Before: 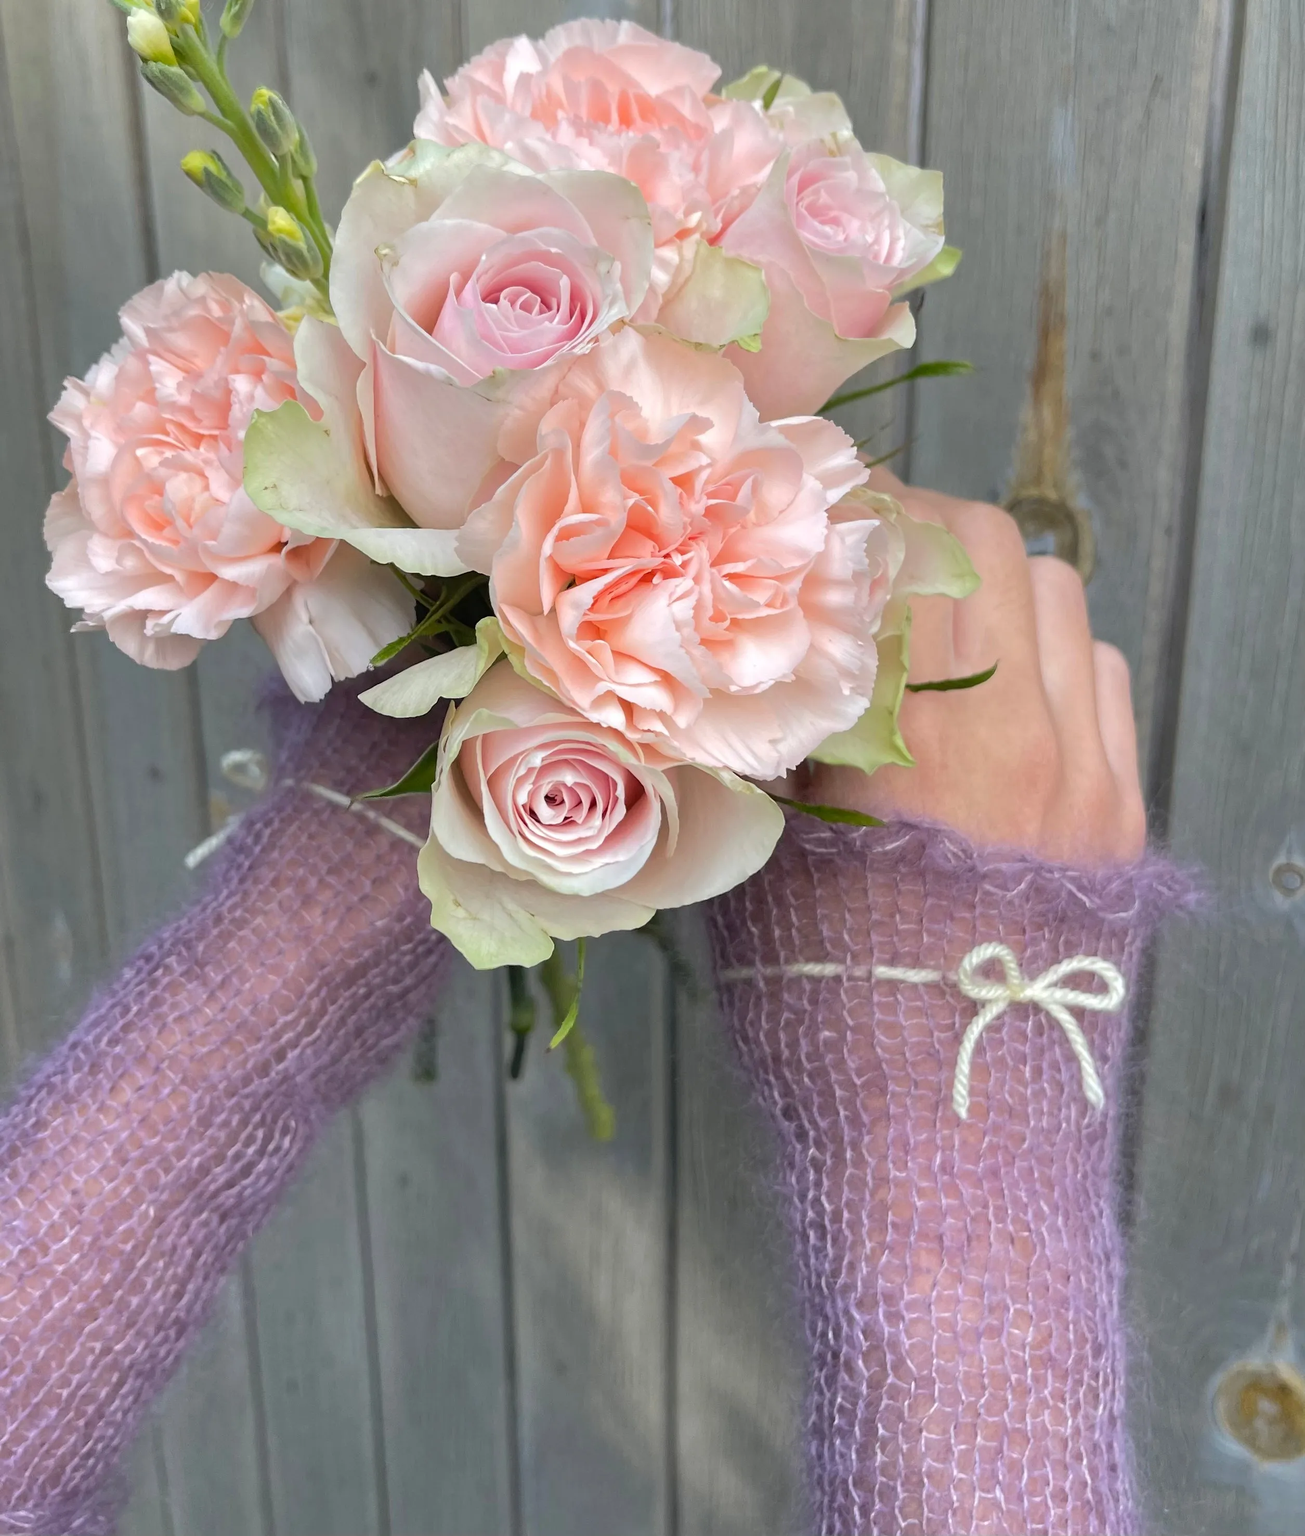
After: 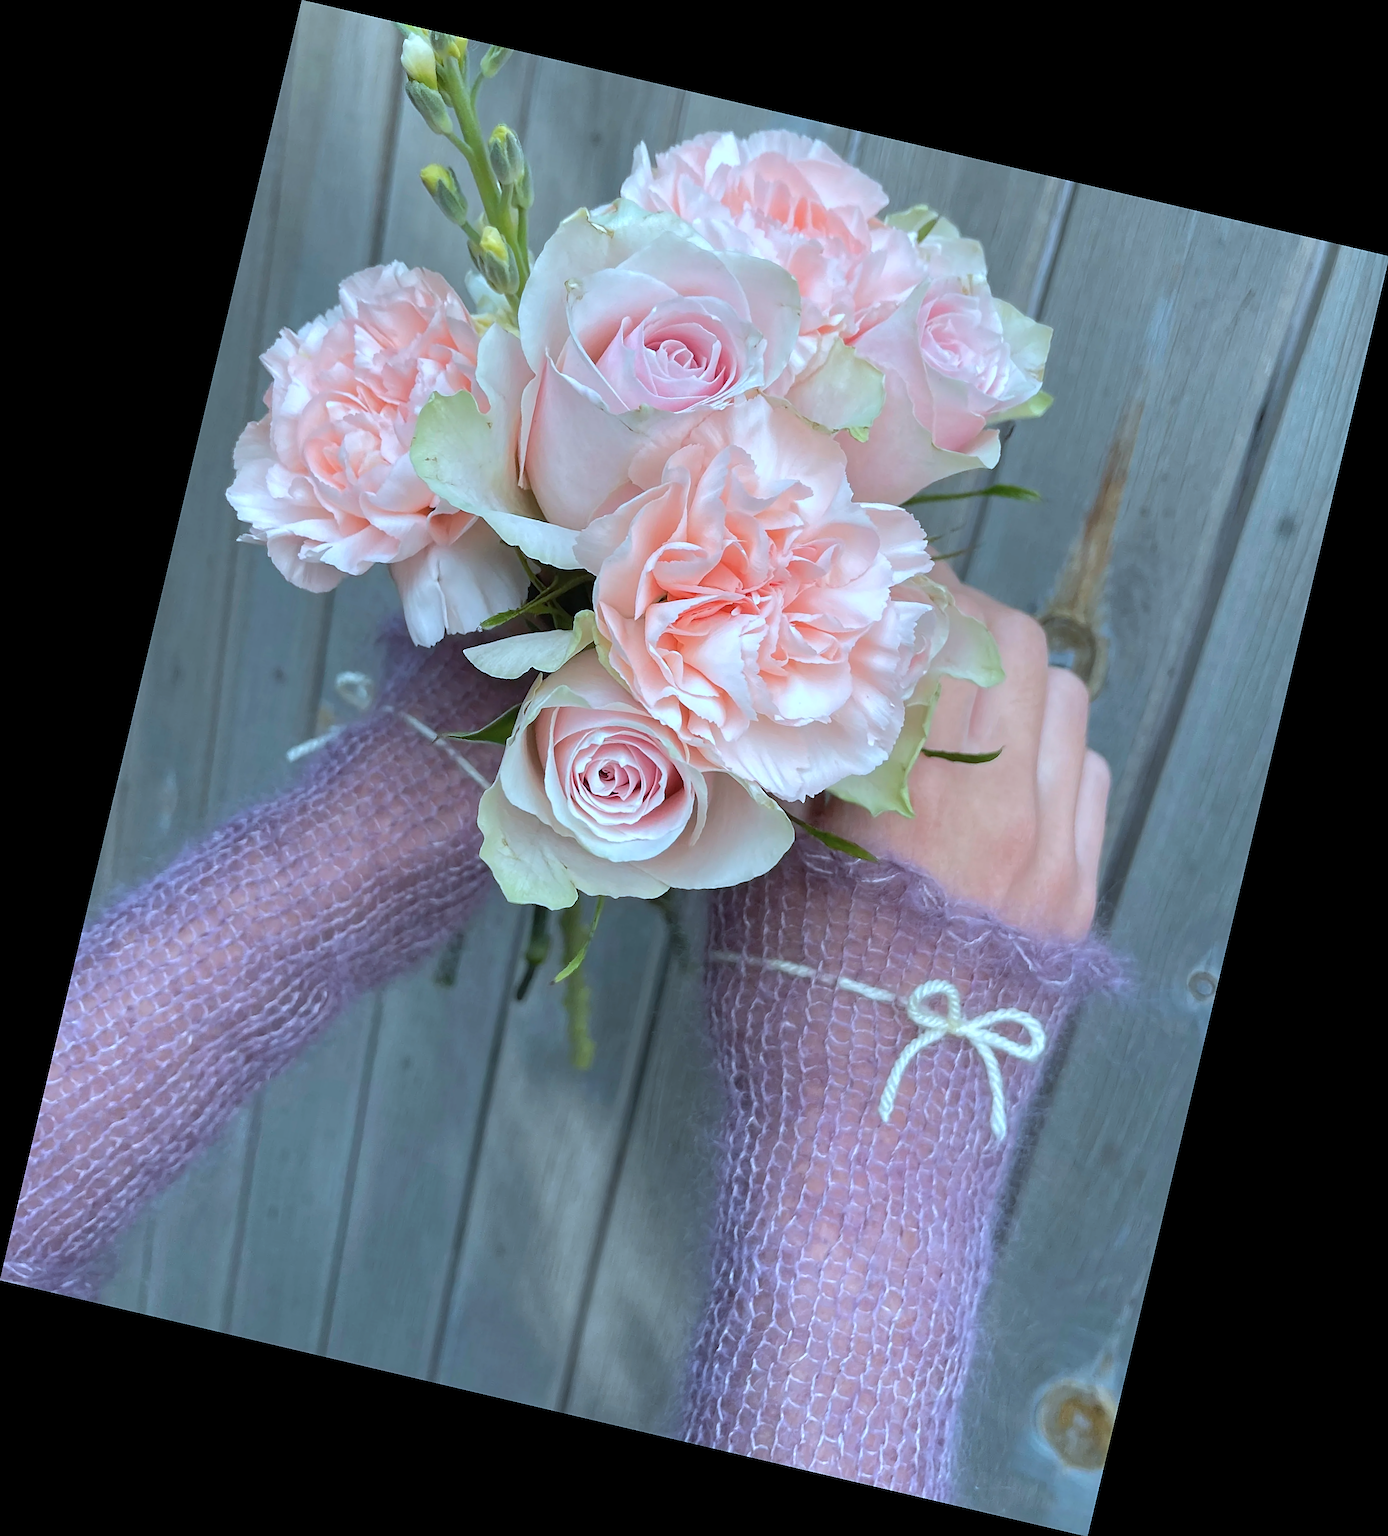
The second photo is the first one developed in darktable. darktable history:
rotate and perspective: rotation 13.27°, automatic cropping off
color correction: highlights a* -9.35, highlights b* -23.15
sharpen: on, module defaults
